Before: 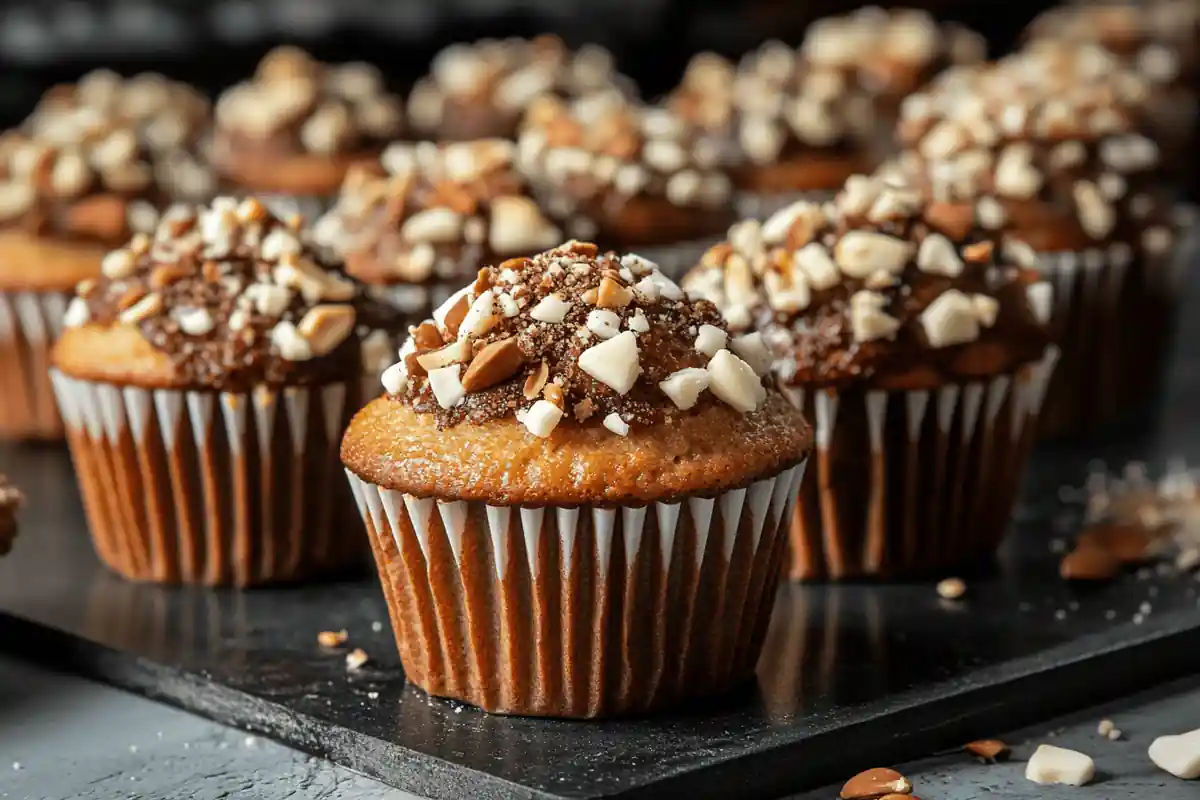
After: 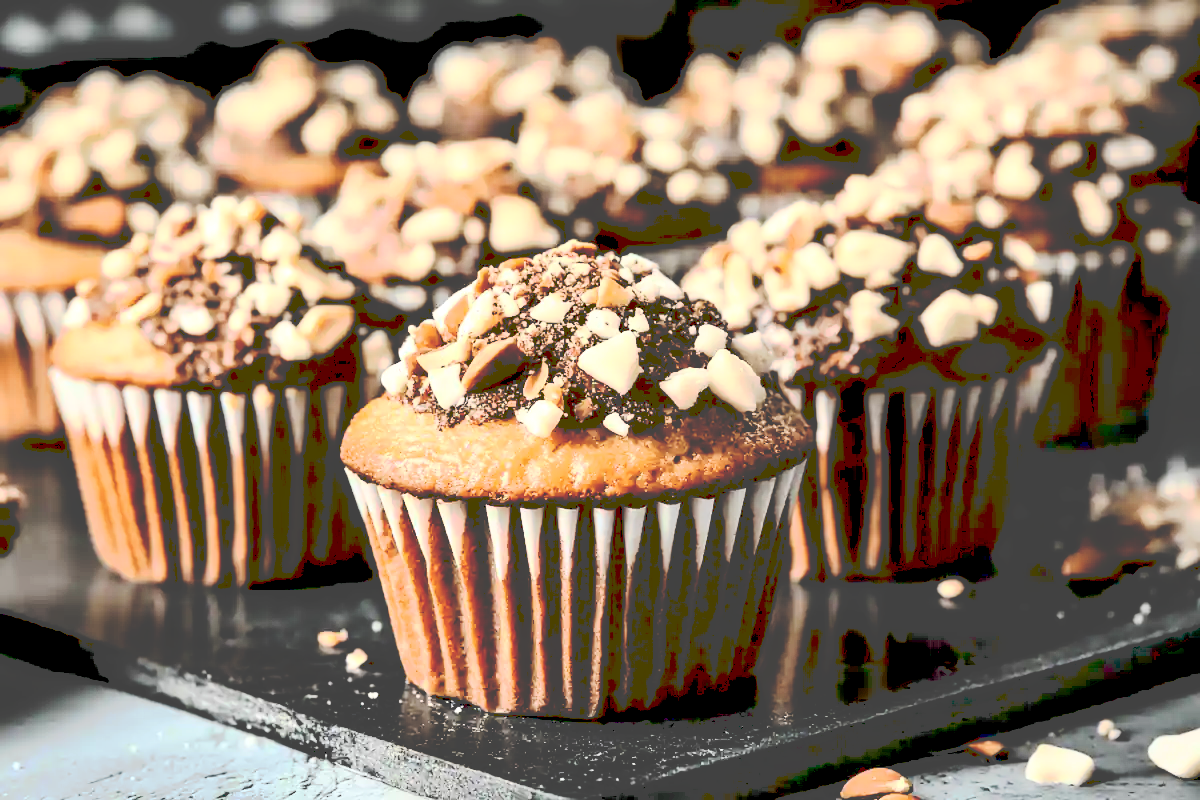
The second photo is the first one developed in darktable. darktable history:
tone curve: curves: ch0 [(0, 0) (0.003, 0.272) (0.011, 0.275) (0.025, 0.275) (0.044, 0.278) (0.069, 0.282) (0.1, 0.284) (0.136, 0.287) (0.177, 0.294) (0.224, 0.314) (0.277, 0.347) (0.335, 0.403) (0.399, 0.473) (0.468, 0.552) (0.543, 0.622) (0.623, 0.69) (0.709, 0.756) (0.801, 0.818) (0.898, 0.865) (1, 1)], preserve colors none
contrast equalizer: y [[0.514, 0.573, 0.581, 0.508, 0.5, 0.5], [0.5 ×6], [0.5 ×6], [0 ×6], [0 ×6]], mix 0.79
rgb curve: curves: ch0 [(0, 0) (0.21, 0.15) (0.24, 0.21) (0.5, 0.75) (0.75, 0.96) (0.89, 0.99) (1, 1)]; ch1 [(0, 0.02) (0.21, 0.13) (0.25, 0.2) (0.5, 0.67) (0.75, 0.9) (0.89, 0.97) (1, 1)]; ch2 [(0, 0.02) (0.21, 0.13) (0.25, 0.2) (0.5, 0.67) (0.75, 0.9) (0.89, 0.97) (1, 1)], compensate middle gray true
